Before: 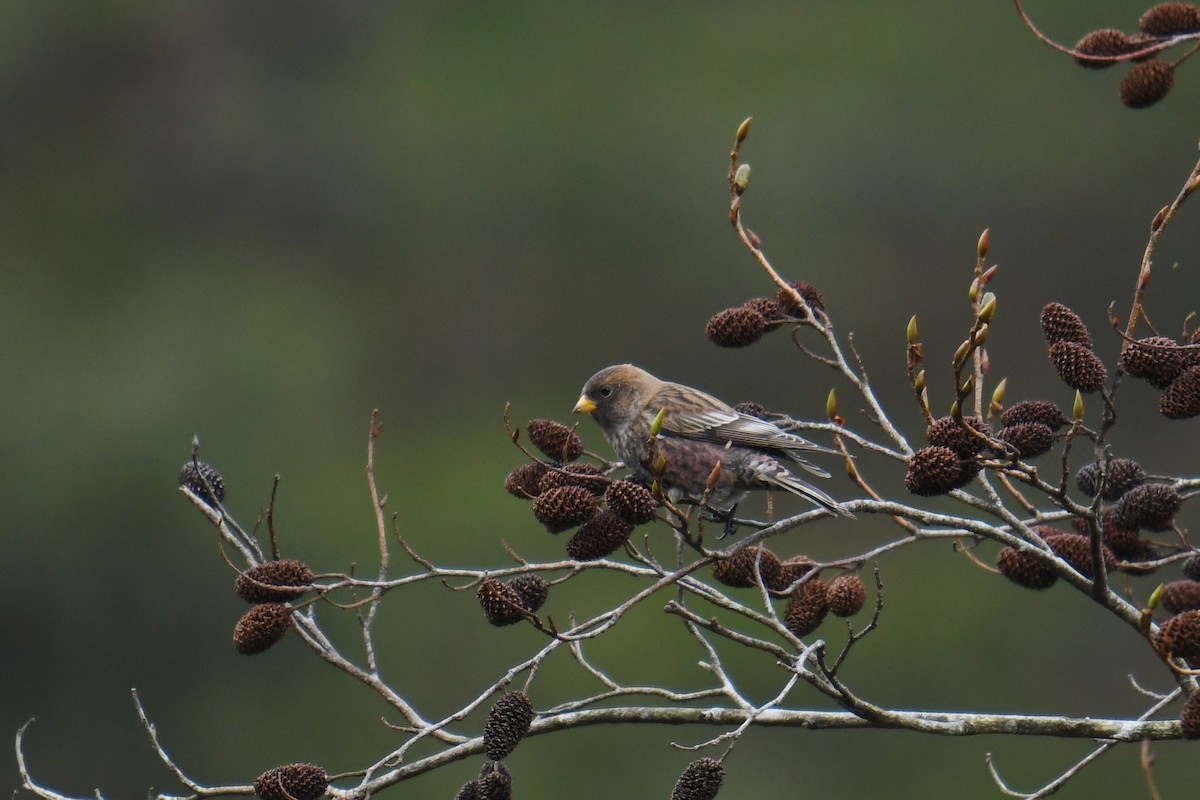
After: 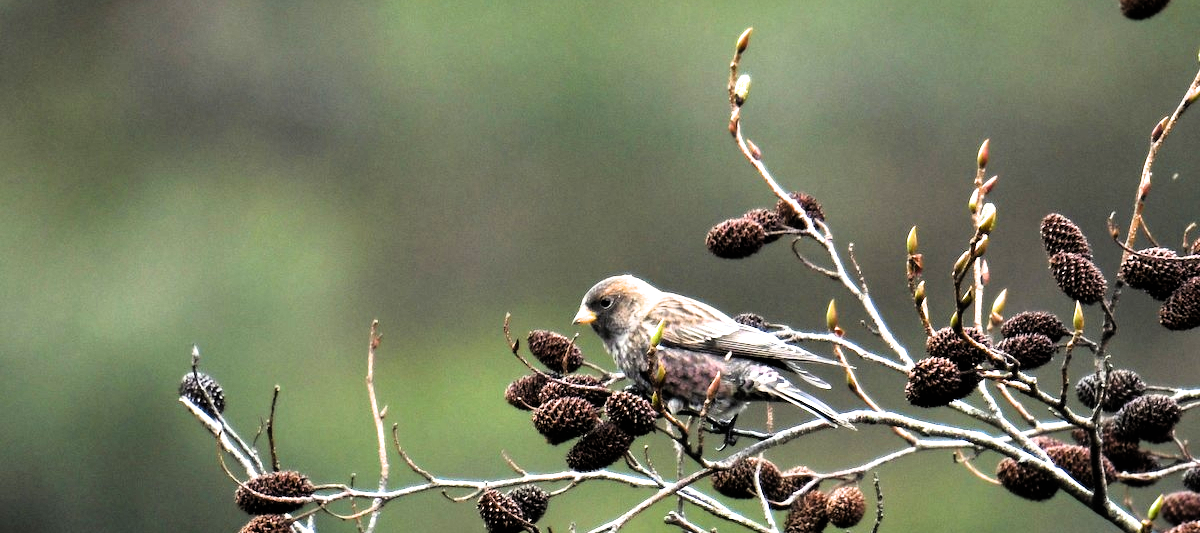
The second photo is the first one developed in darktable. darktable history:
exposure: black level correction 0, exposure 1.45 EV, compensate exposure bias true, compensate highlight preservation false
crop: top 11.166%, bottom 22.168%
contrast brightness saturation: contrast 0.1, brightness 0.03, saturation 0.09
filmic rgb: black relative exposure -3.63 EV, white relative exposure 2.16 EV, hardness 3.62
